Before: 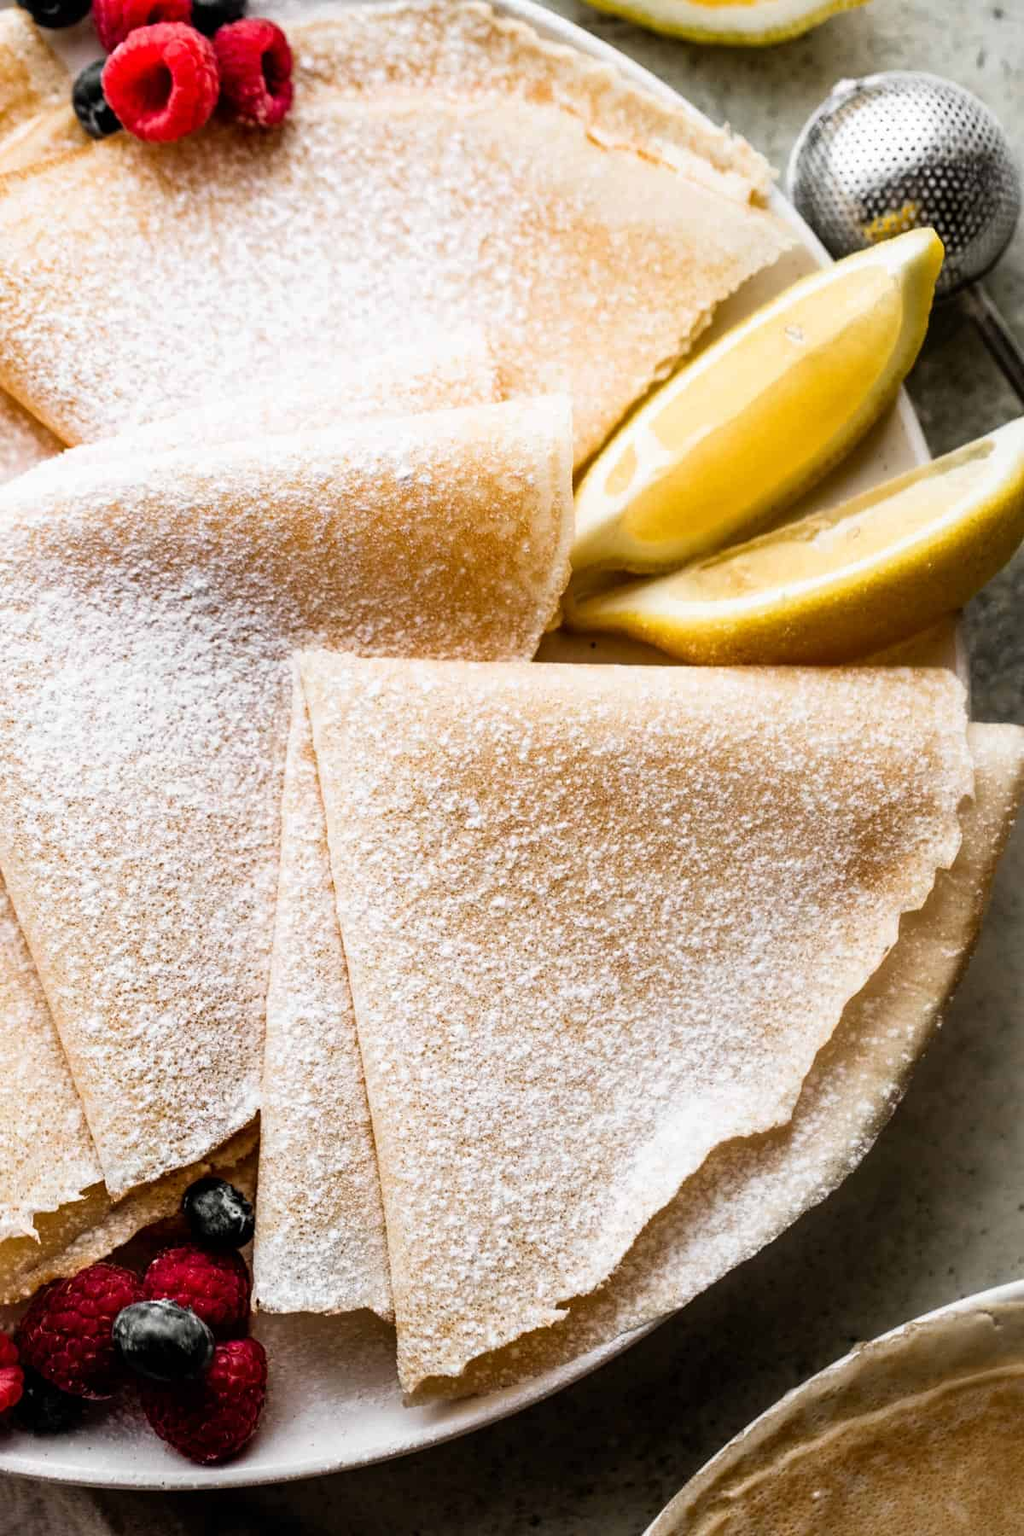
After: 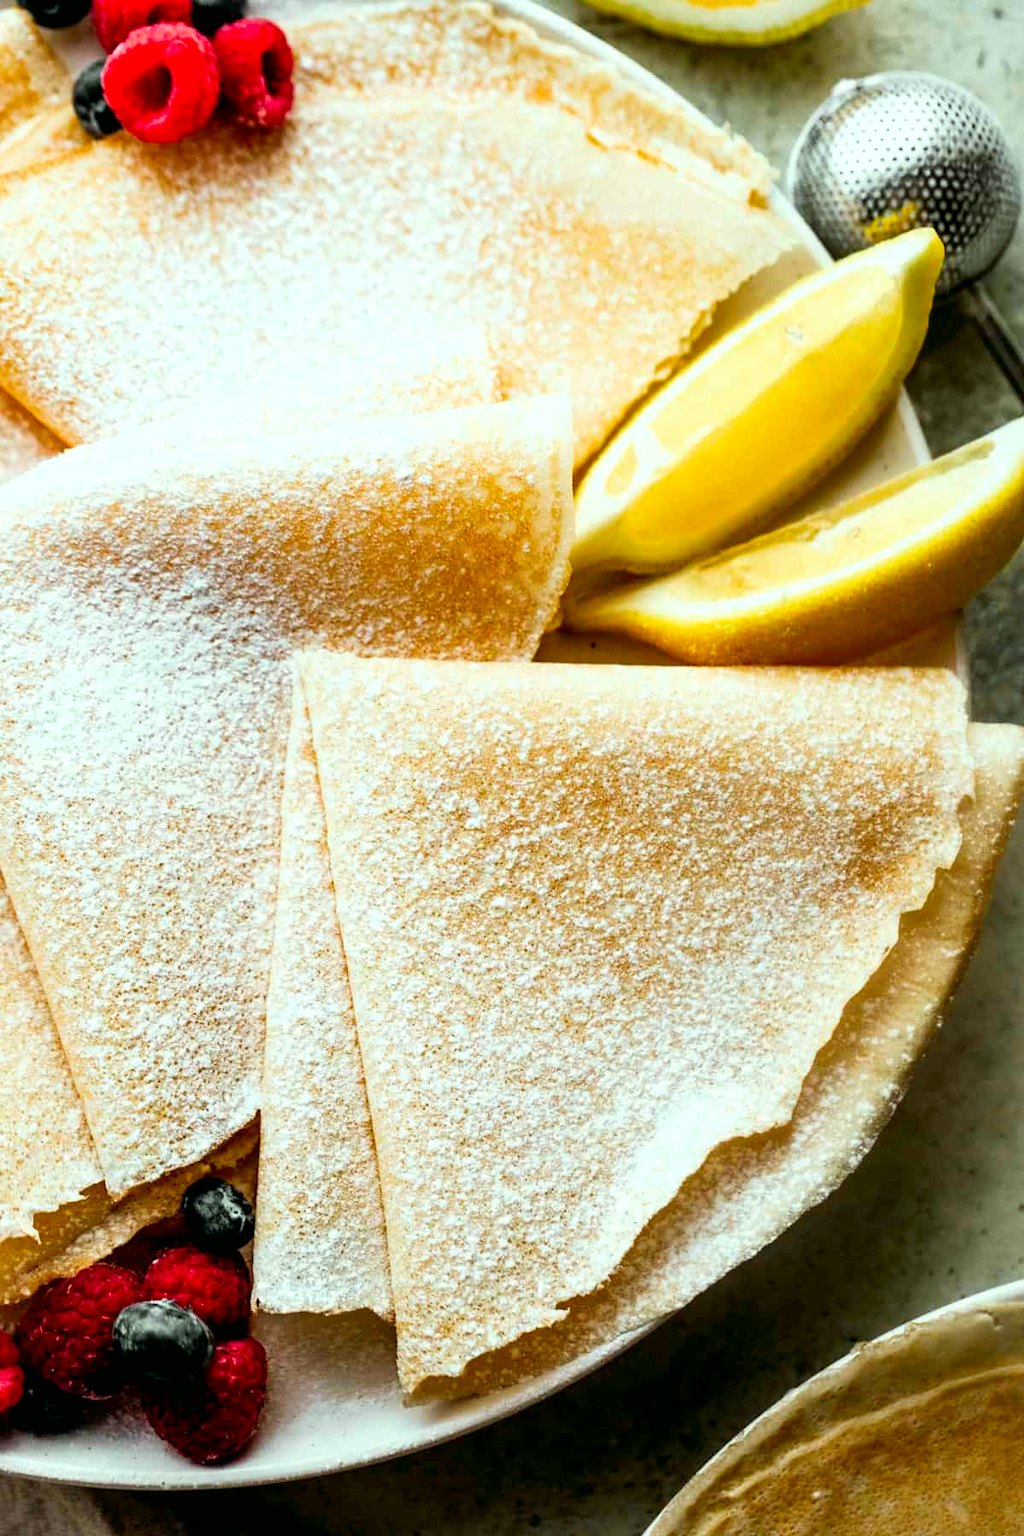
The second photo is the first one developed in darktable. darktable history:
color correction: highlights a* -7.33, highlights b* 1.39, shadows a* -3.03, saturation 1.4
exposure: black level correction 0.002, exposure 0.148 EV, compensate highlight preservation false
base curve: curves: ch0 [(0, 0) (0.472, 0.508) (1, 1)], preserve colors none
